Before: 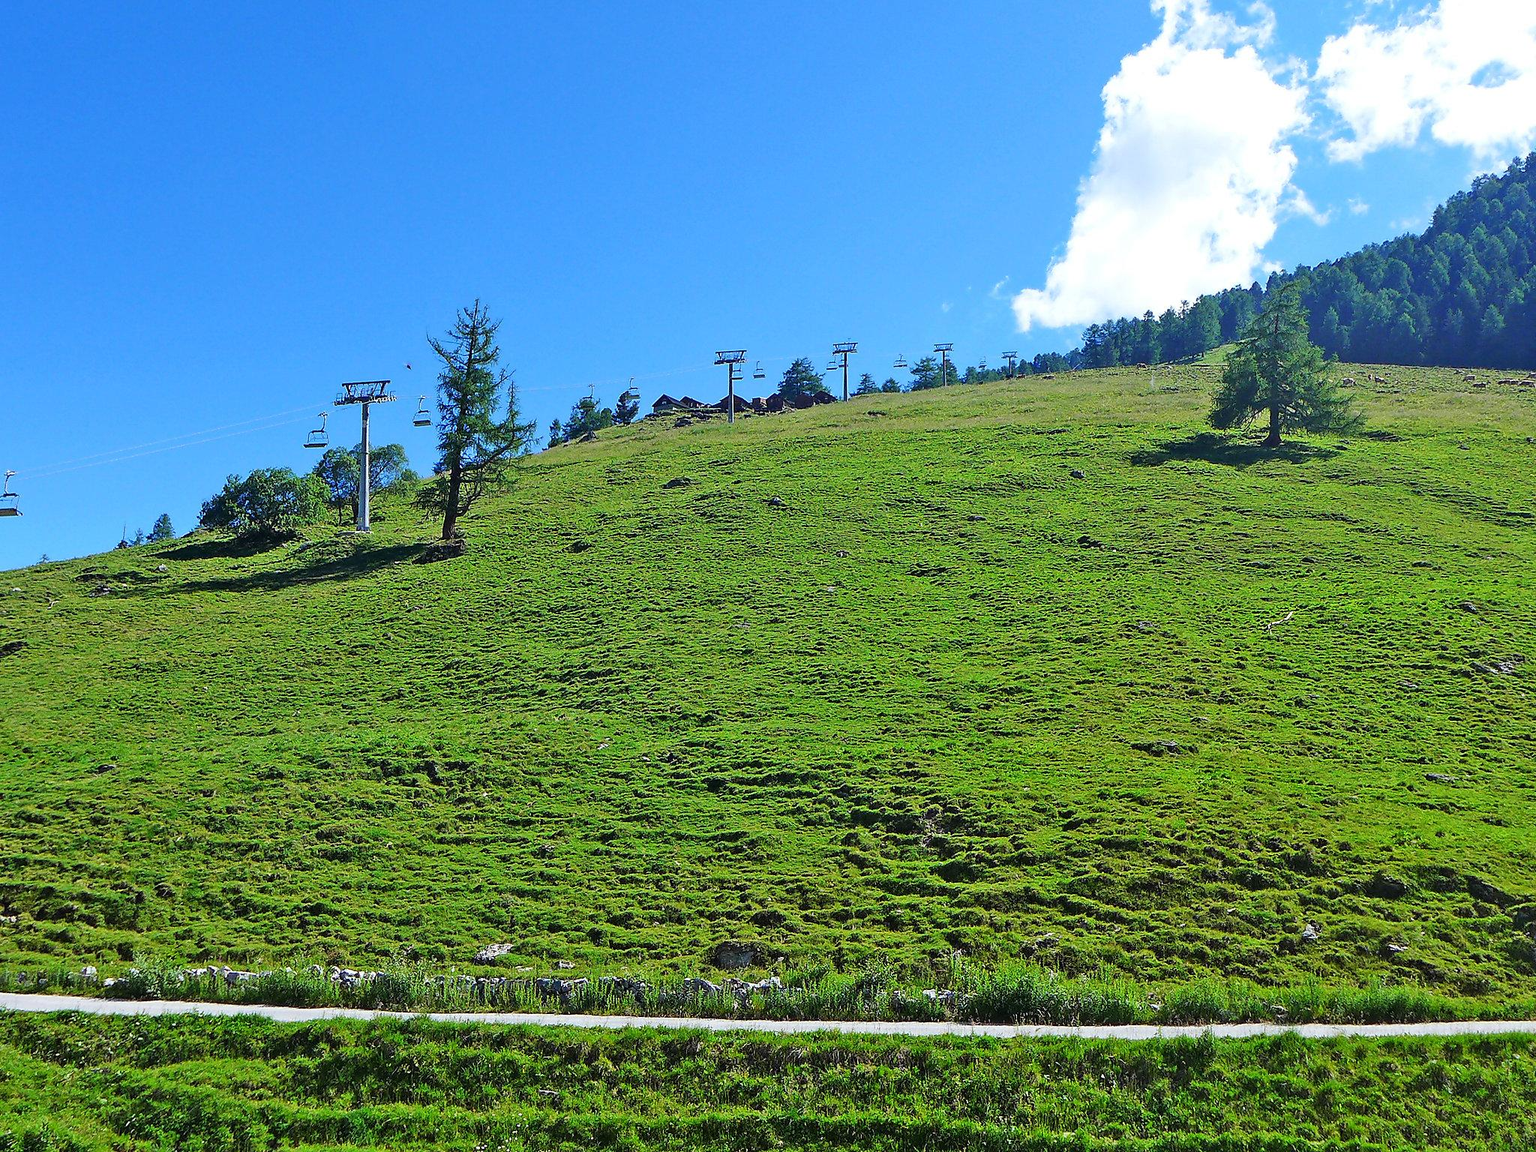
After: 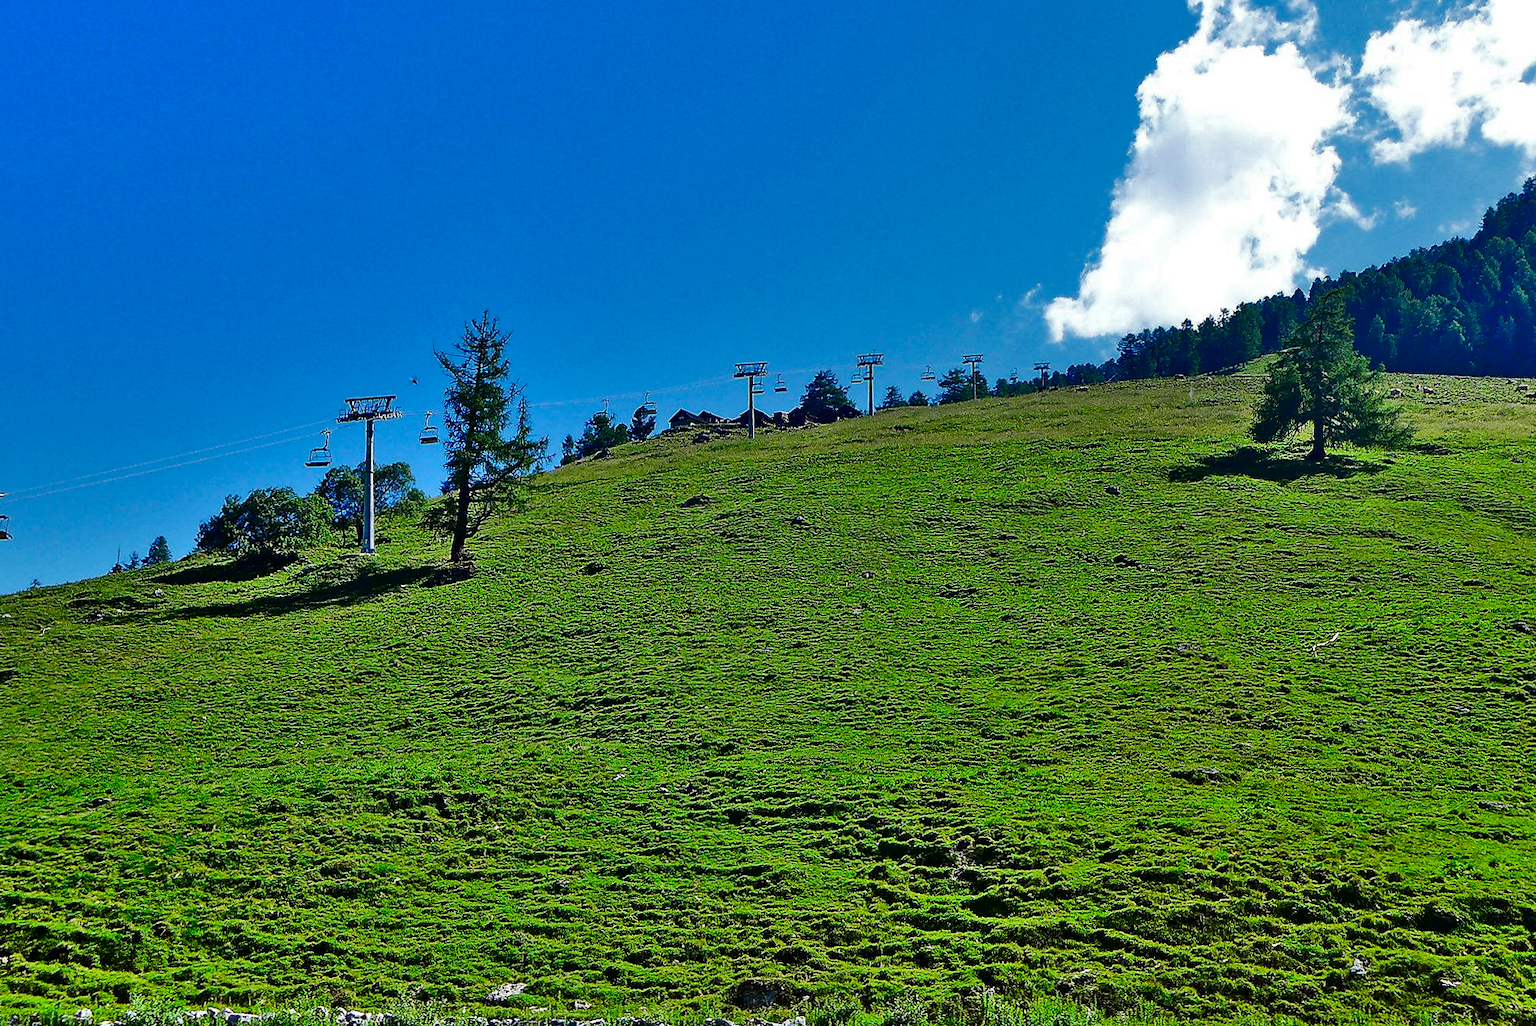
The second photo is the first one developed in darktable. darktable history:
crop and rotate: angle 0.271°, left 0.416%, right 3.138%, bottom 14.09%
shadows and highlights: shadows 76.58, highlights -23.95, soften with gaussian
contrast brightness saturation: brightness -0.531
